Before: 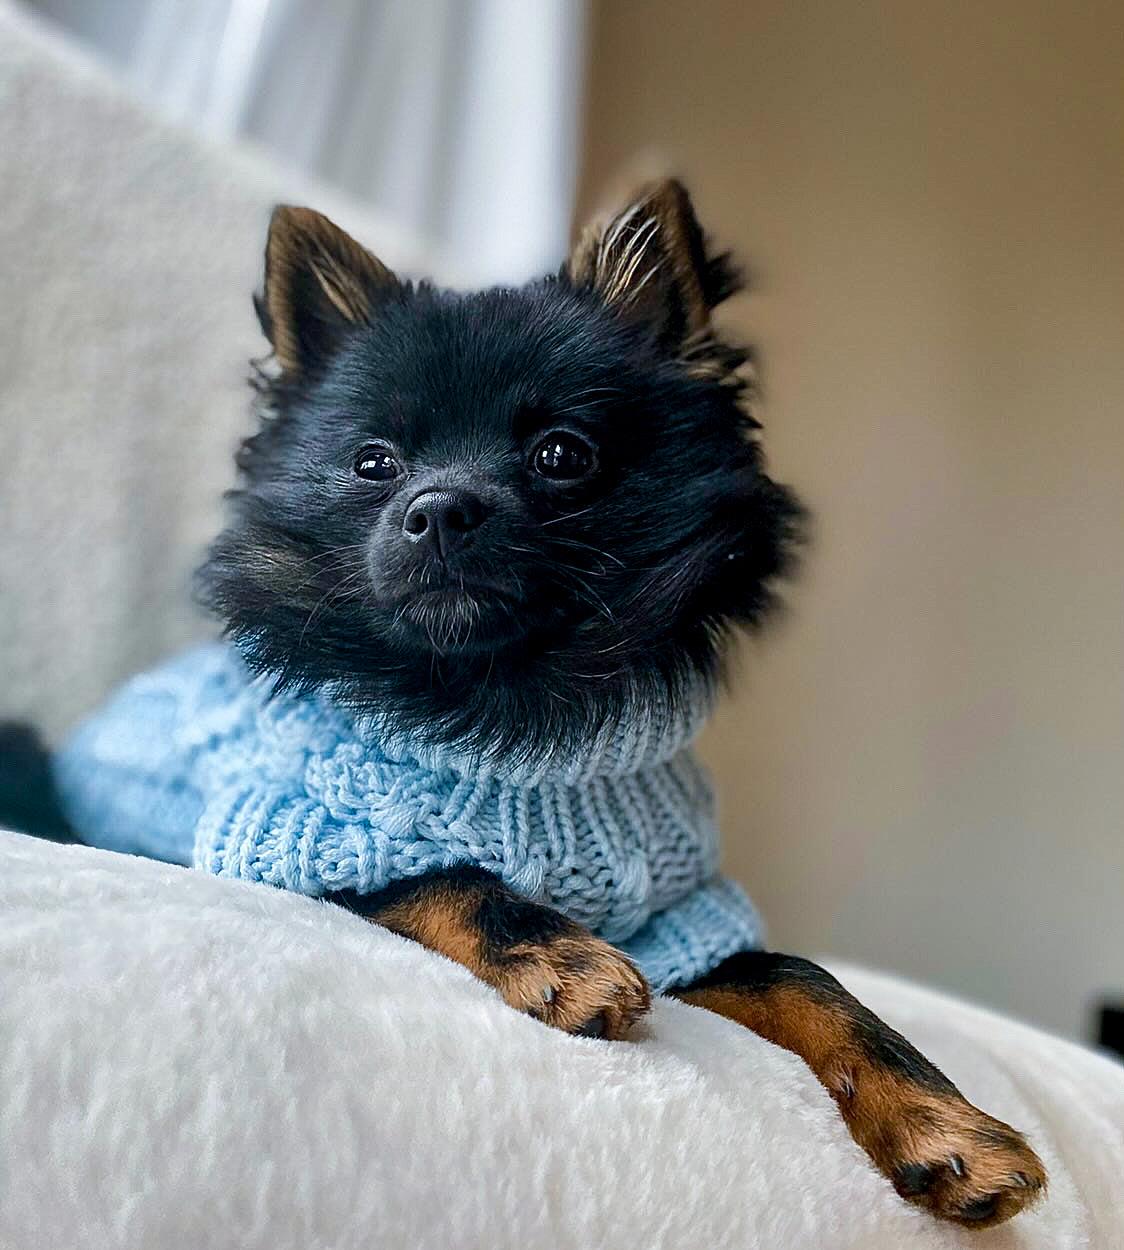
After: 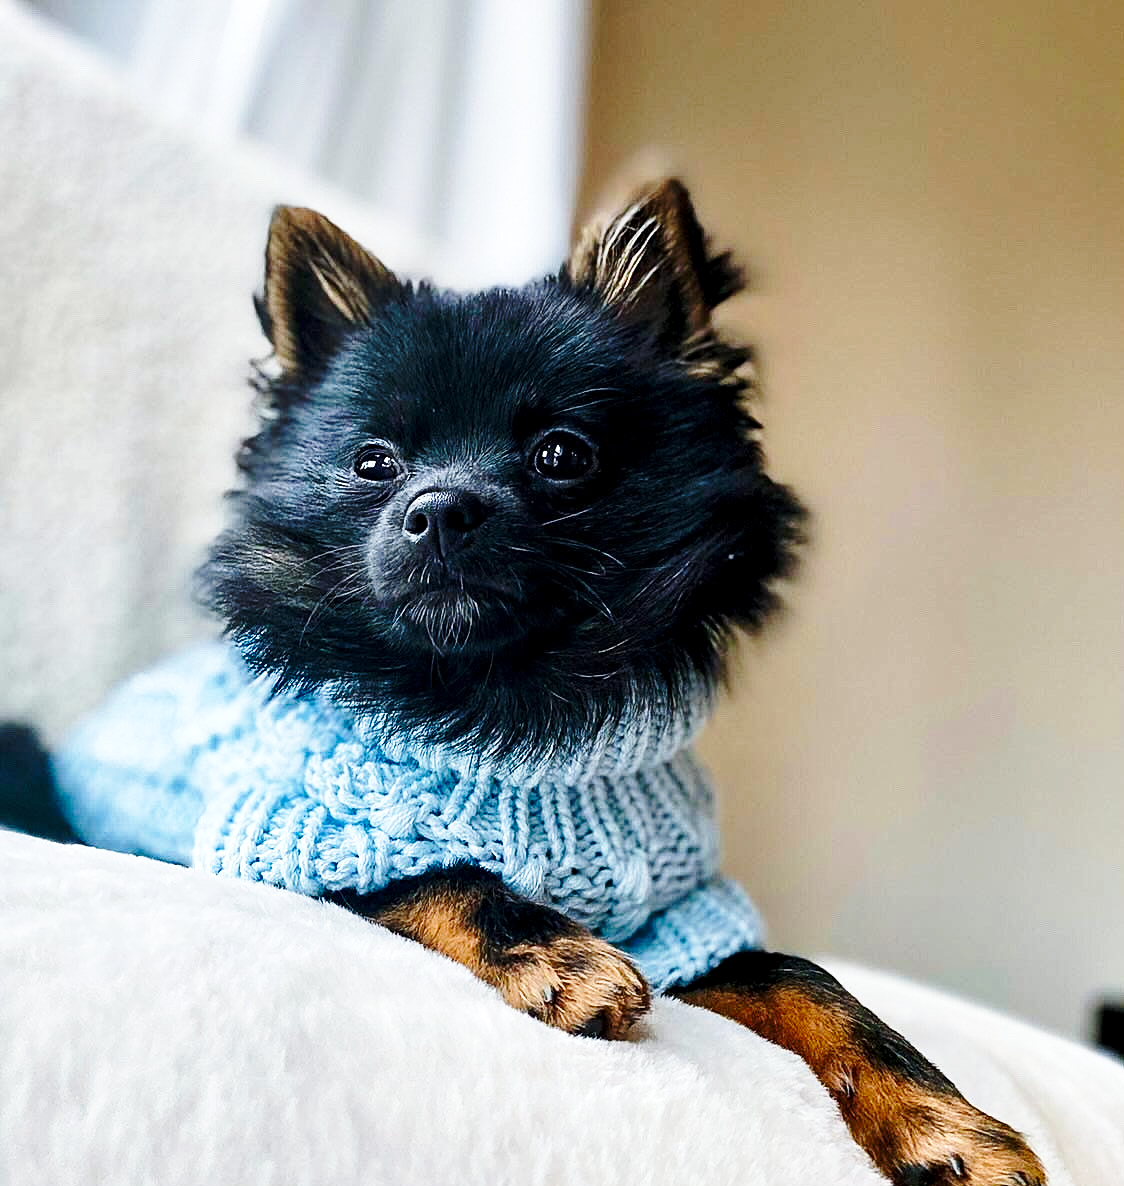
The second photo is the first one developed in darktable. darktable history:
crop and rotate: top 0%, bottom 5.097%
base curve: curves: ch0 [(0, 0) (0.036, 0.037) (0.121, 0.228) (0.46, 0.76) (0.859, 0.983) (1, 1)], preserve colors none
contrast equalizer: y [[0.509, 0.517, 0.523, 0.523, 0.517, 0.509], [0.5 ×6], [0.5 ×6], [0 ×6], [0 ×6]]
